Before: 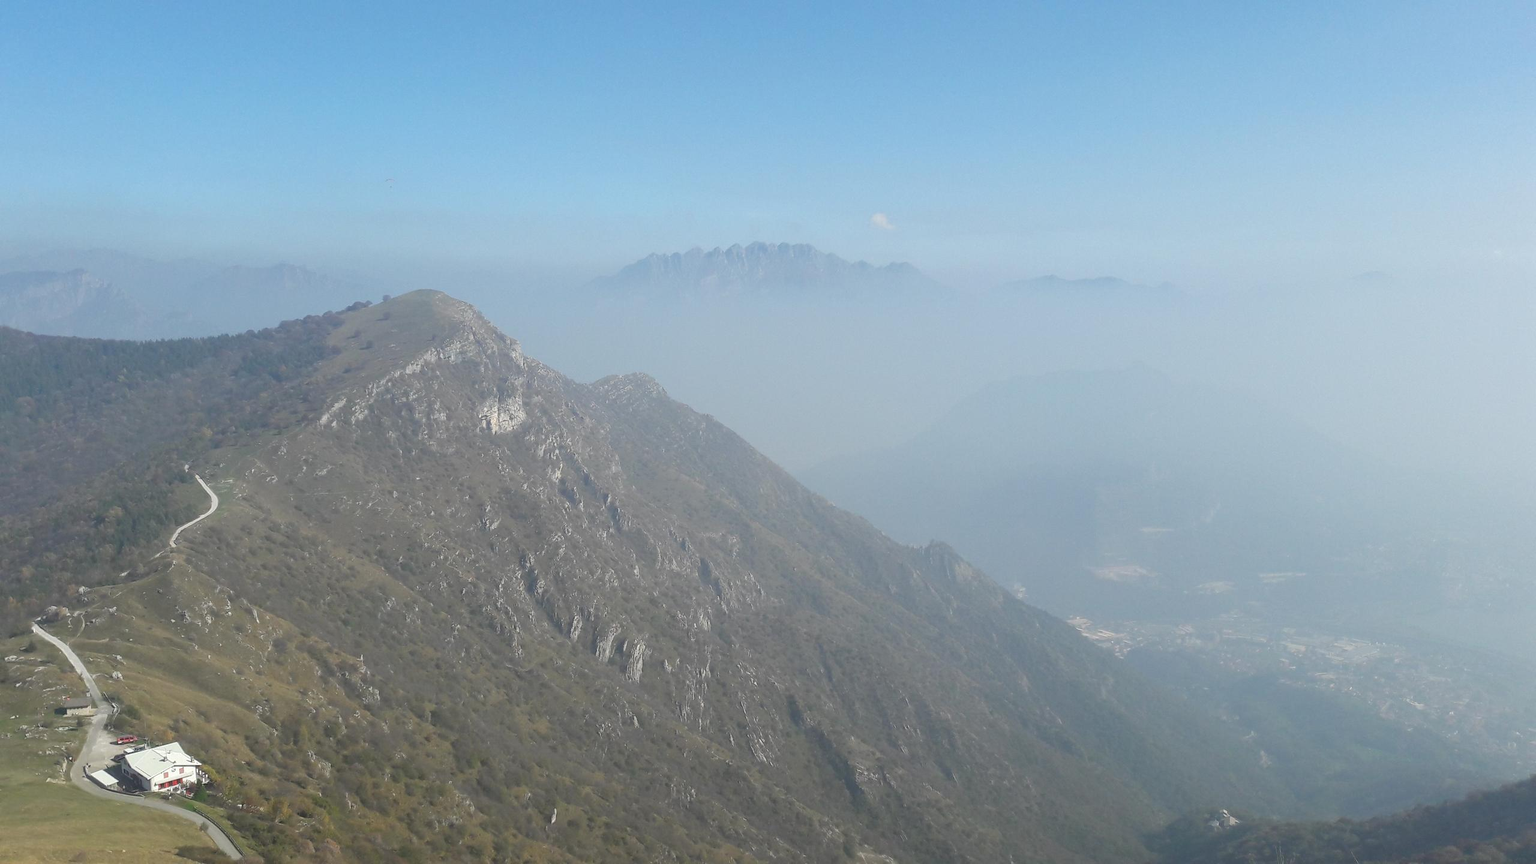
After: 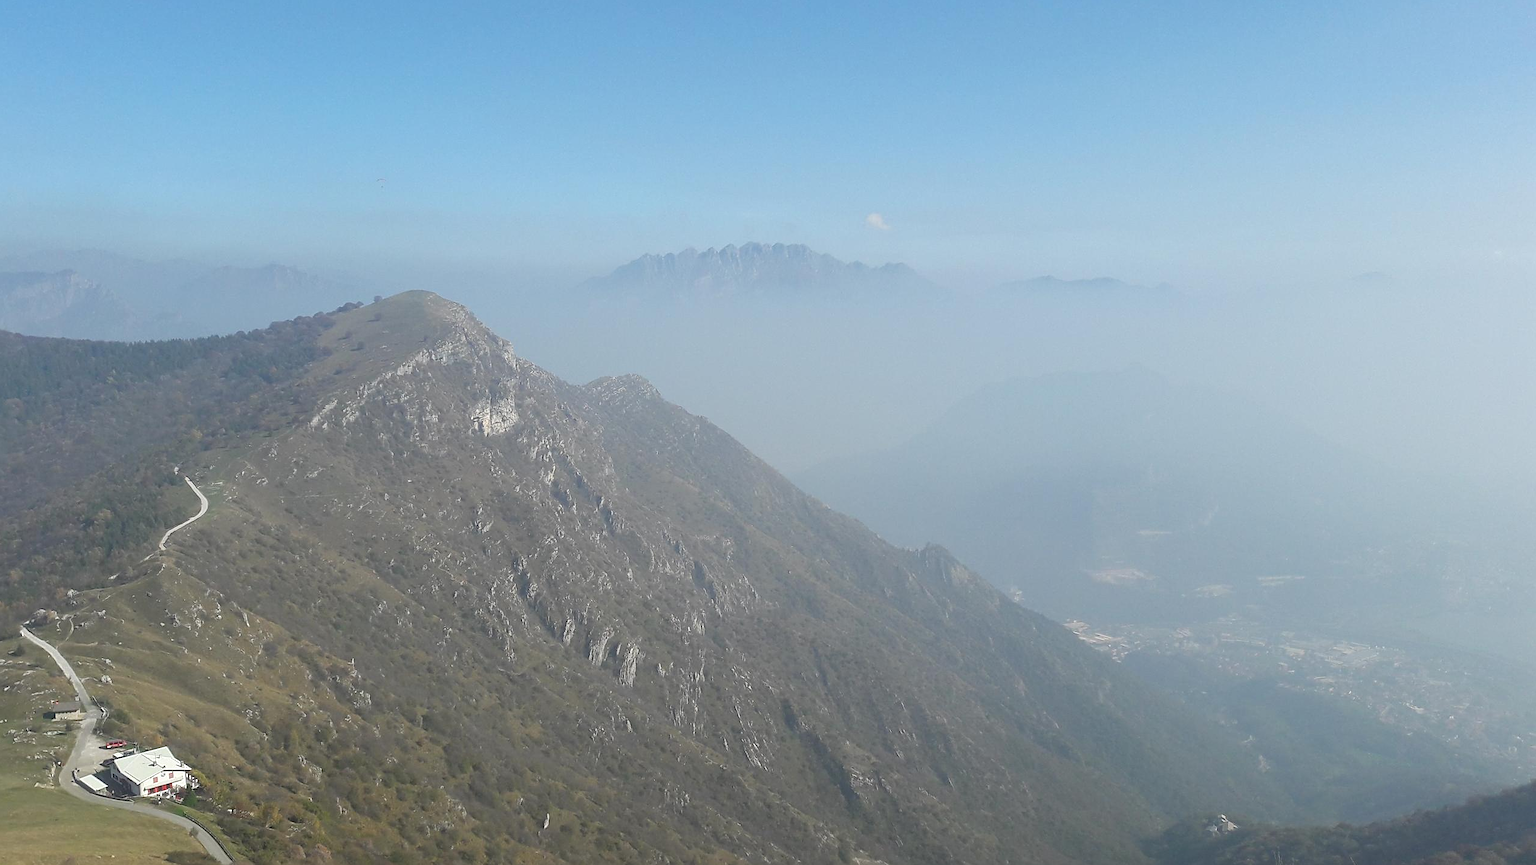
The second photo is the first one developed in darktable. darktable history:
sharpen: on, module defaults
crop and rotate: left 0.787%, top 0.26%, bottom 0.392%
